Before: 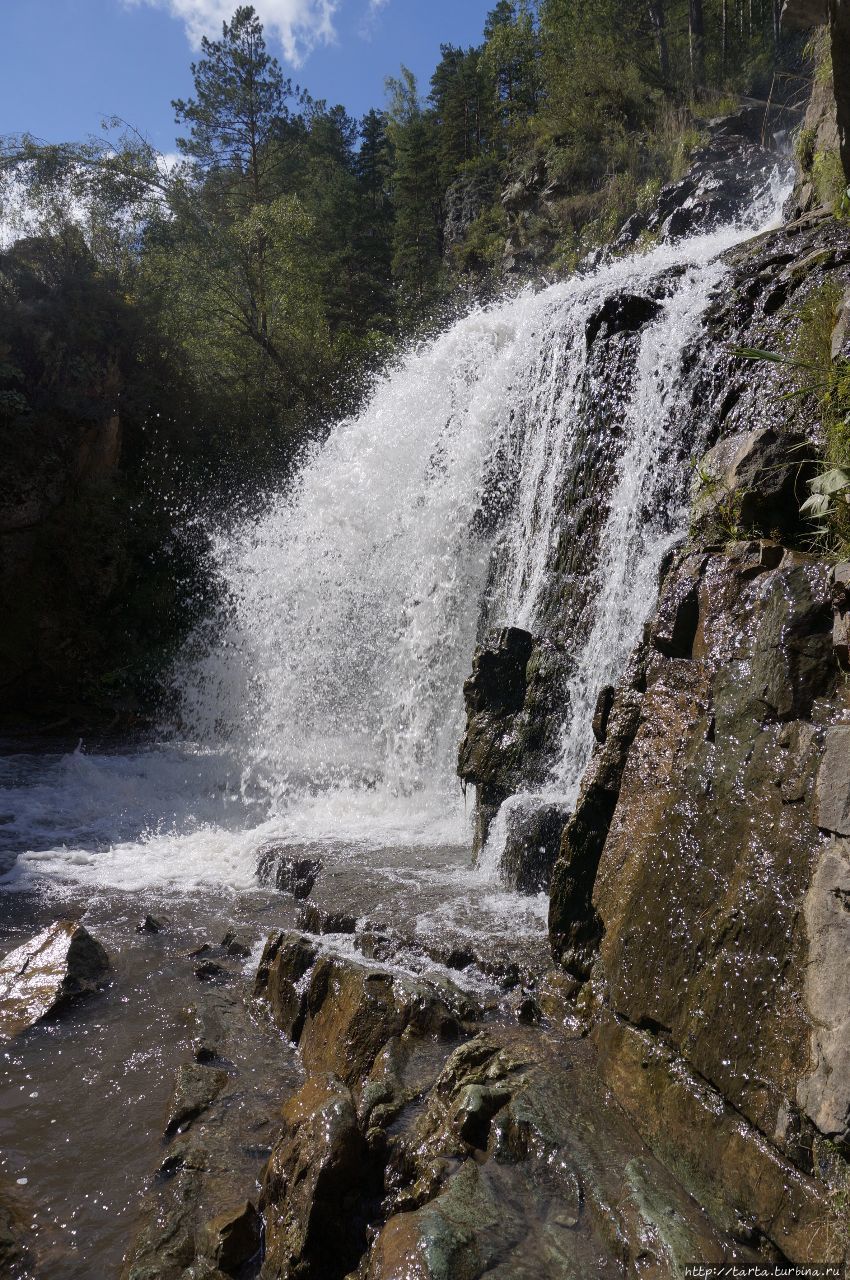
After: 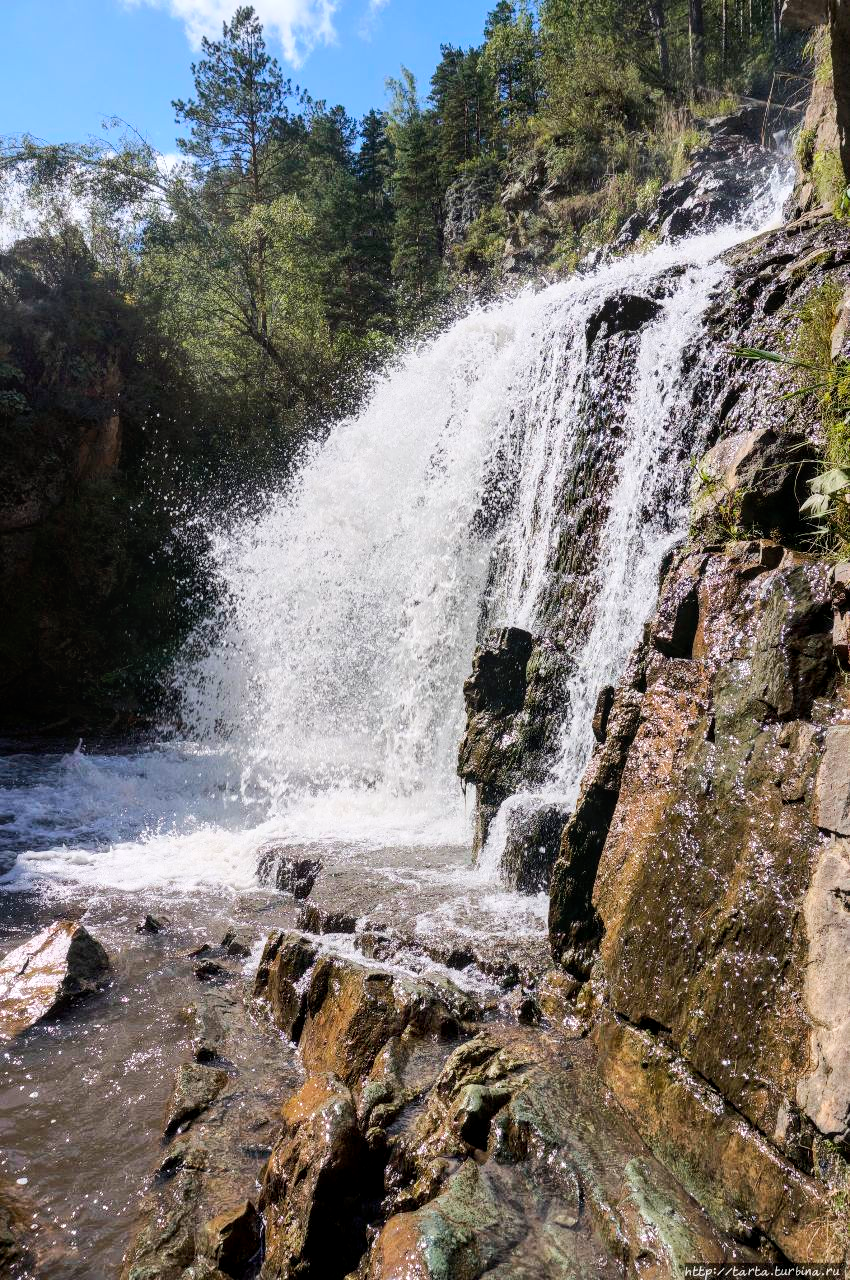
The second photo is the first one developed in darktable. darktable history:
local contrast: on, module defaults
base curve: curves: ch0 [(0, 0) (0.025, 0.046) (0.112, 0.277) (0.467, 0.74) (0.814, 0.929) (1, 0.942)]
